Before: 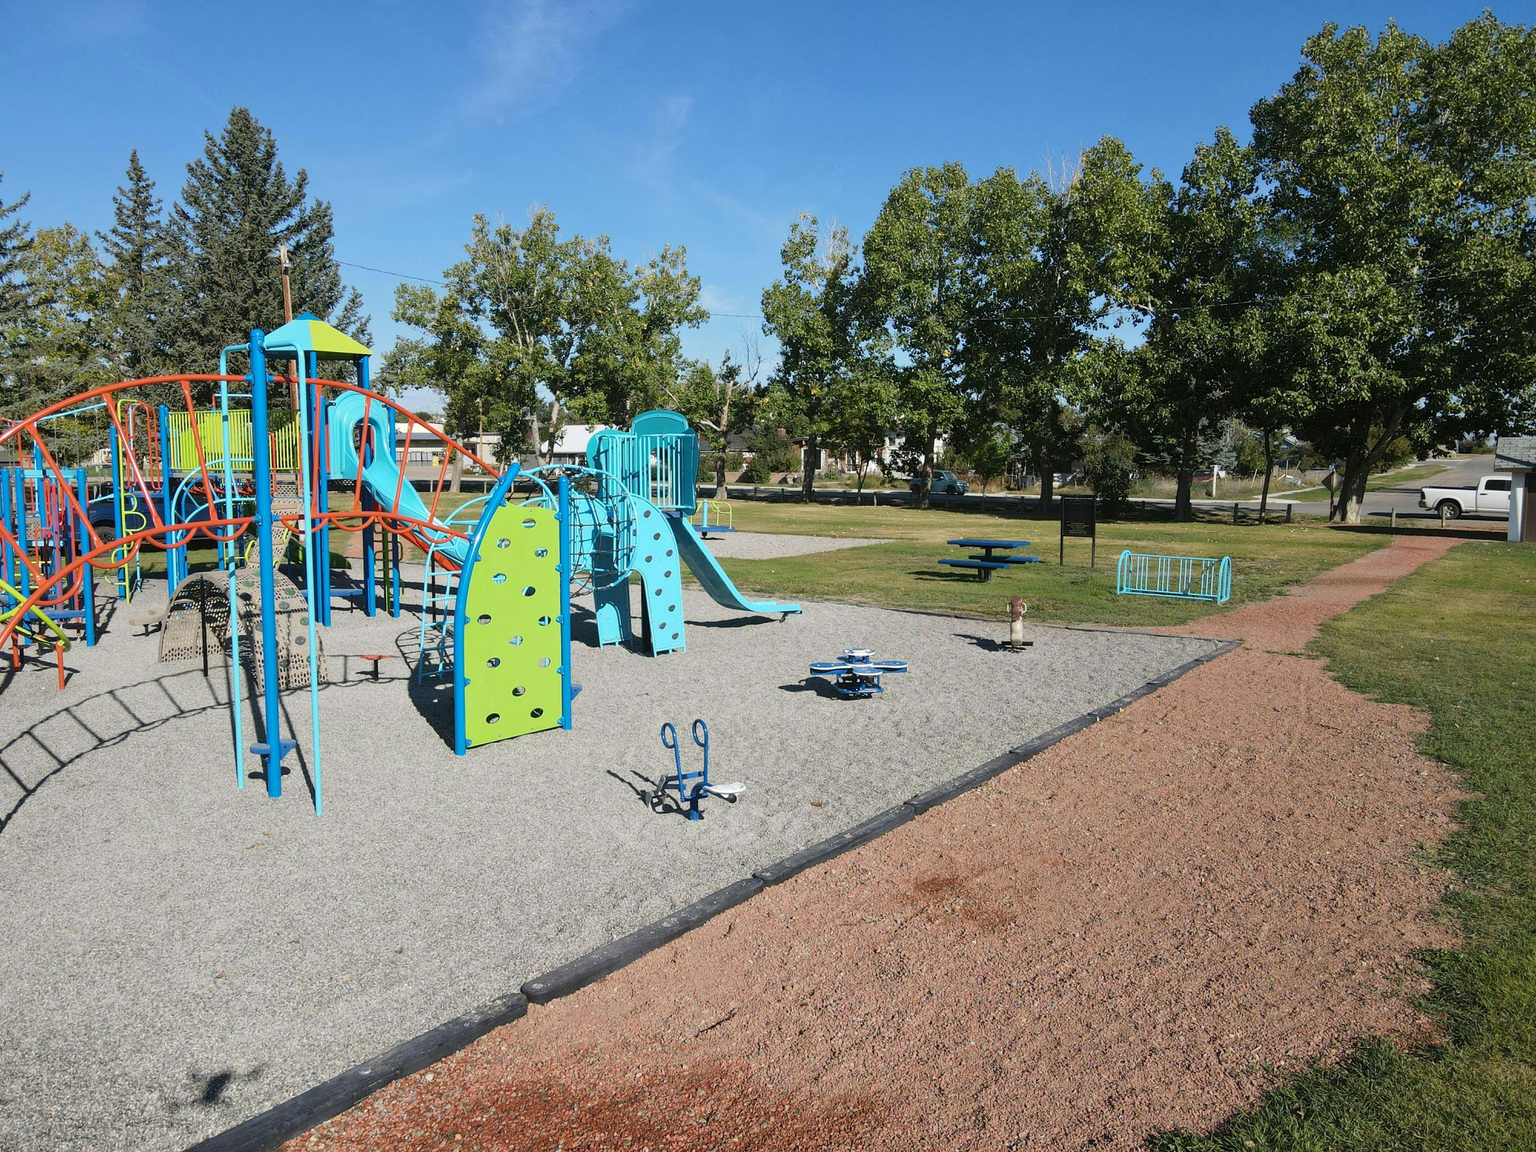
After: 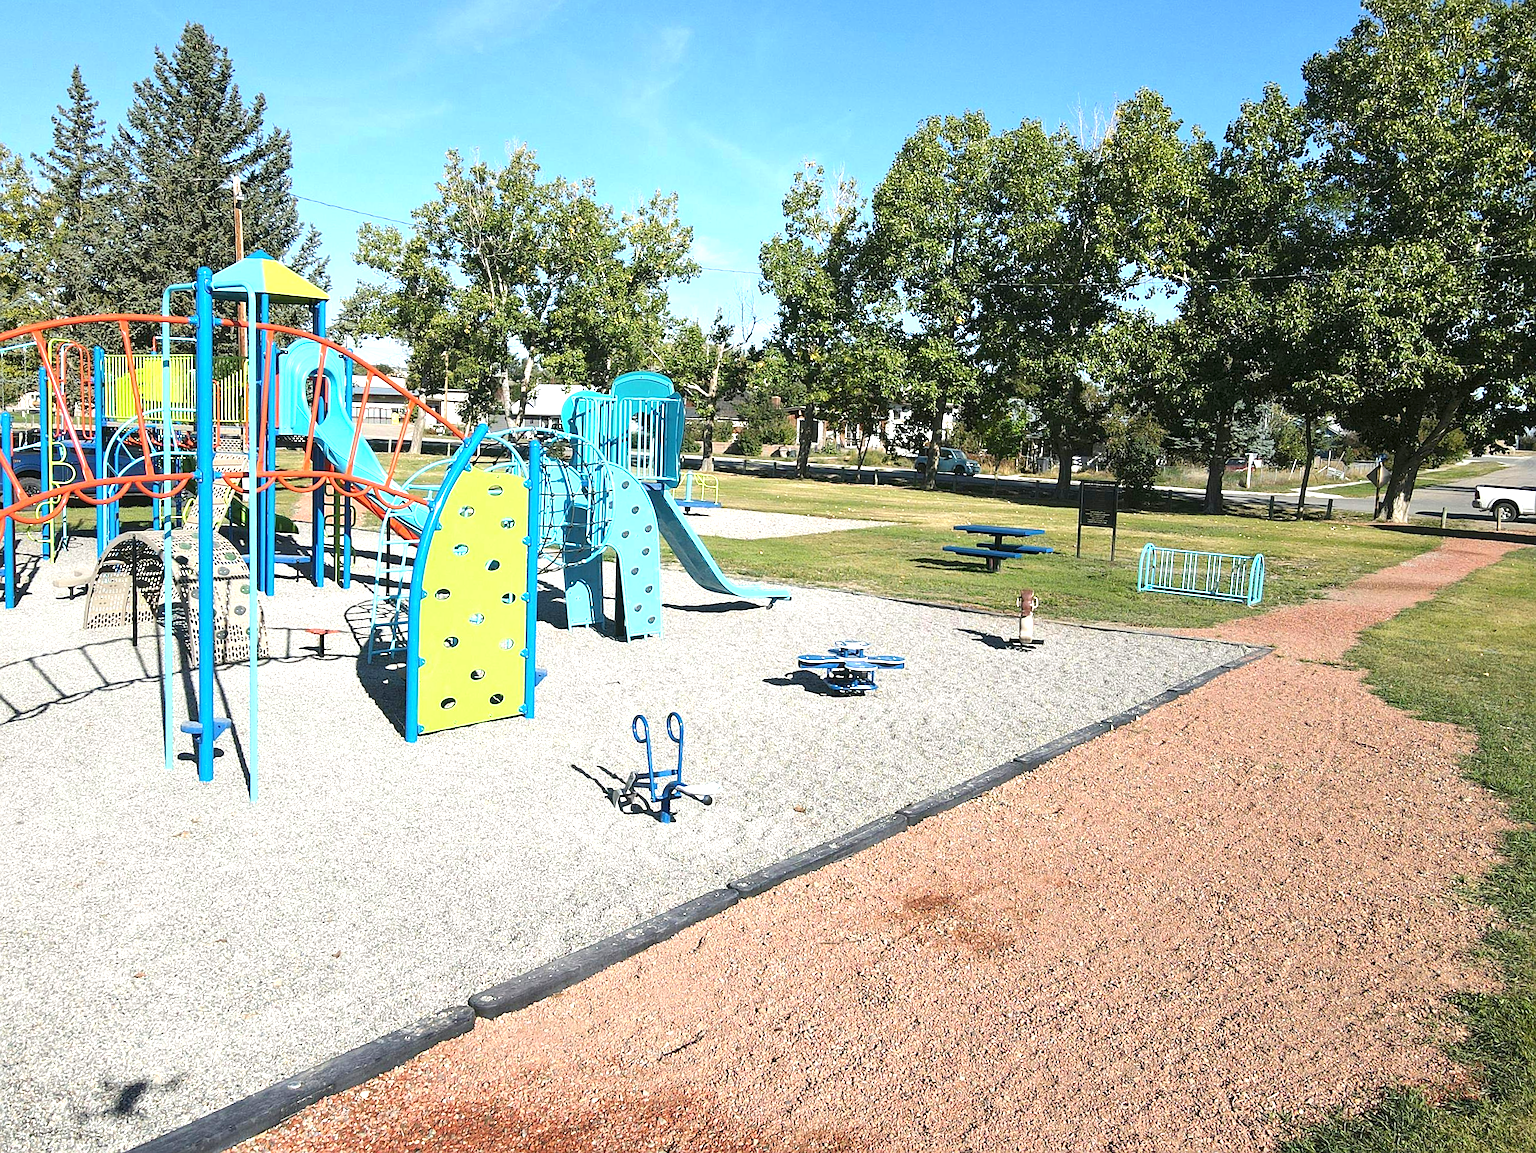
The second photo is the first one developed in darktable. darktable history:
exposure: exposure 1 EV, compensate exposure bias true, compensate highlight preservation false
sharpen: on, module defaults
crop and rotate: angle -2.03°, left 3.147%, top 3.899%, right 1.535%, bottom 0.698%
